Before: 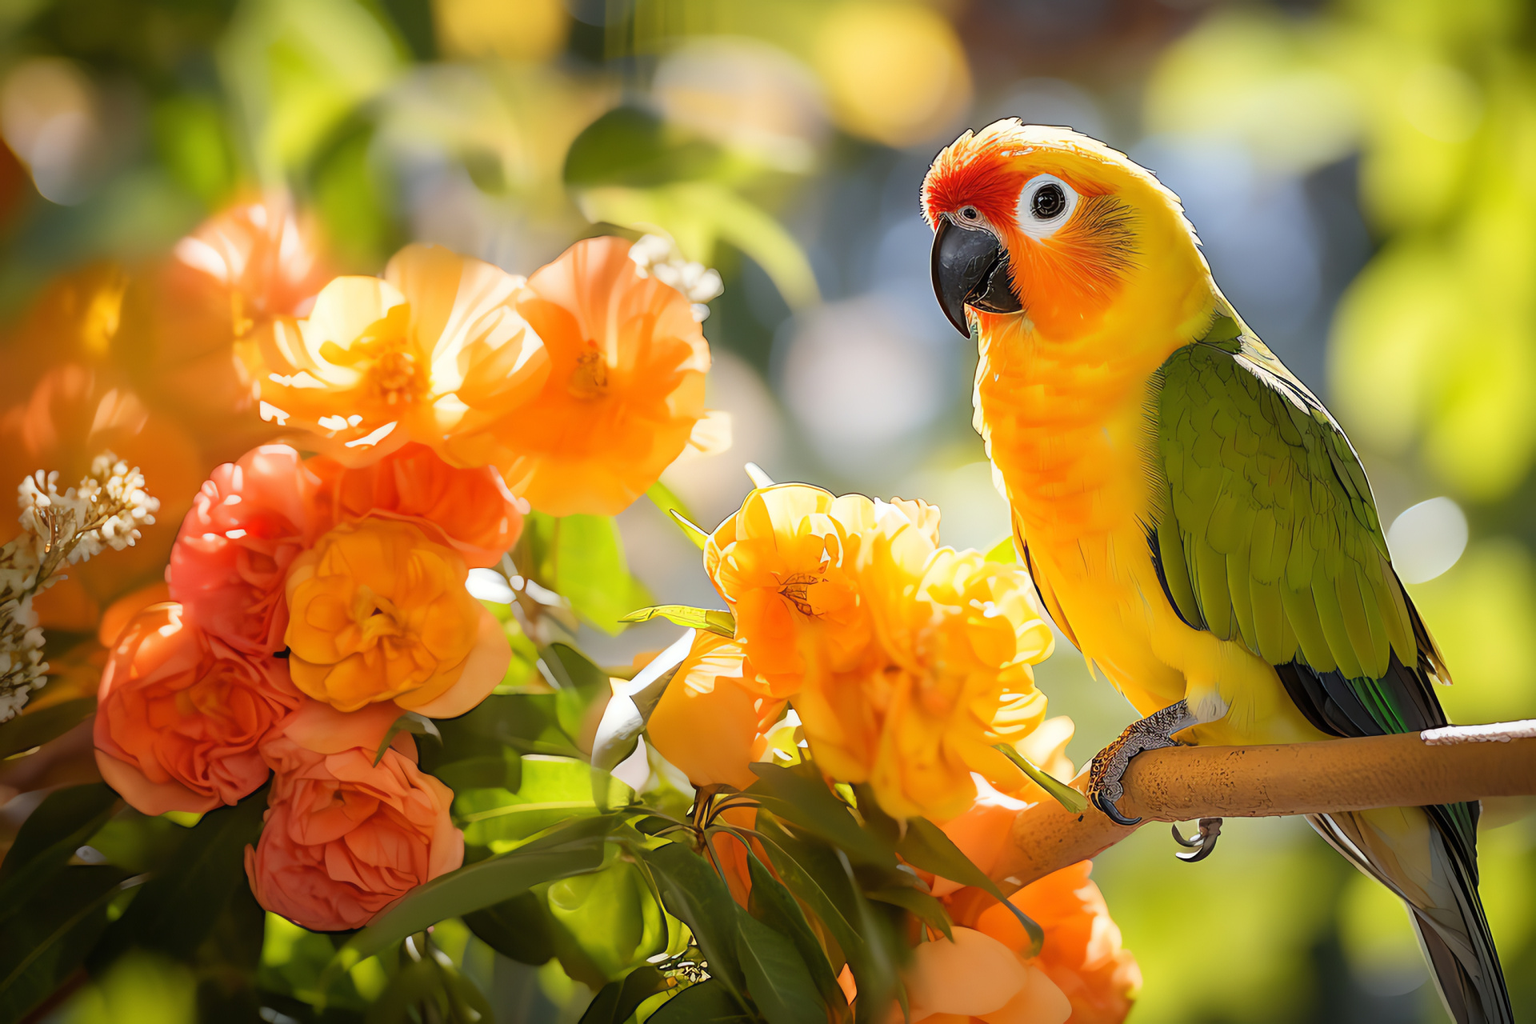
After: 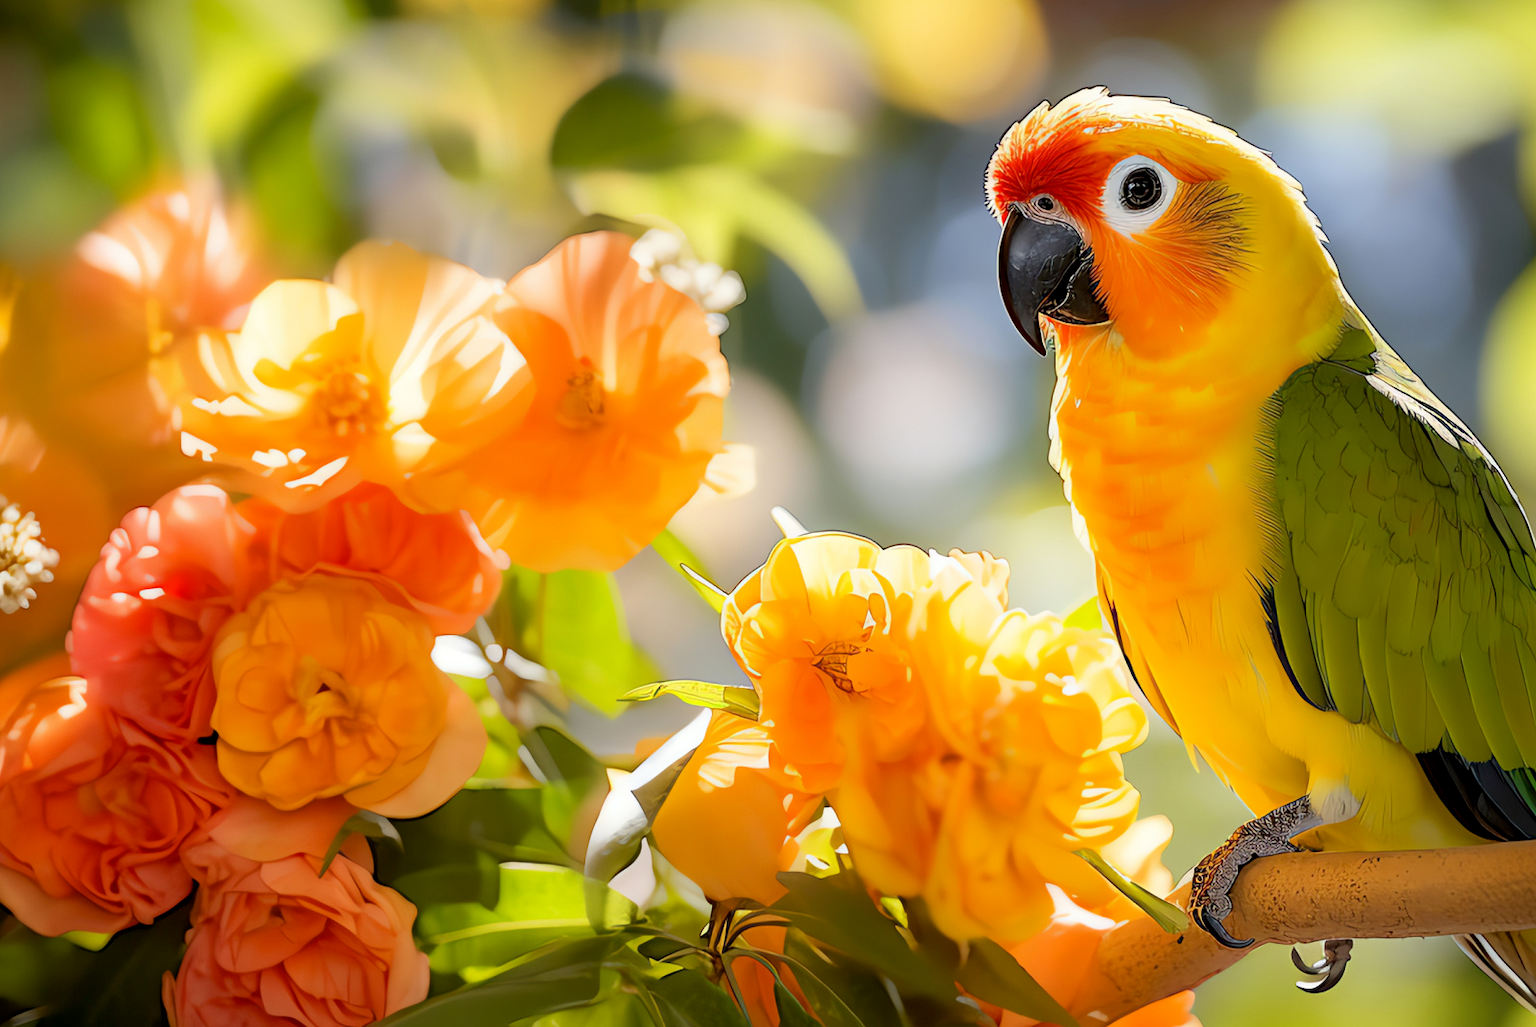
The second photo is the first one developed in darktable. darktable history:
exposure: black level correction 0.007, compensate highlight preservation false
crop and rotate: left 7.272%, top 4.599%, right 10.575%, bottom 12.936%
